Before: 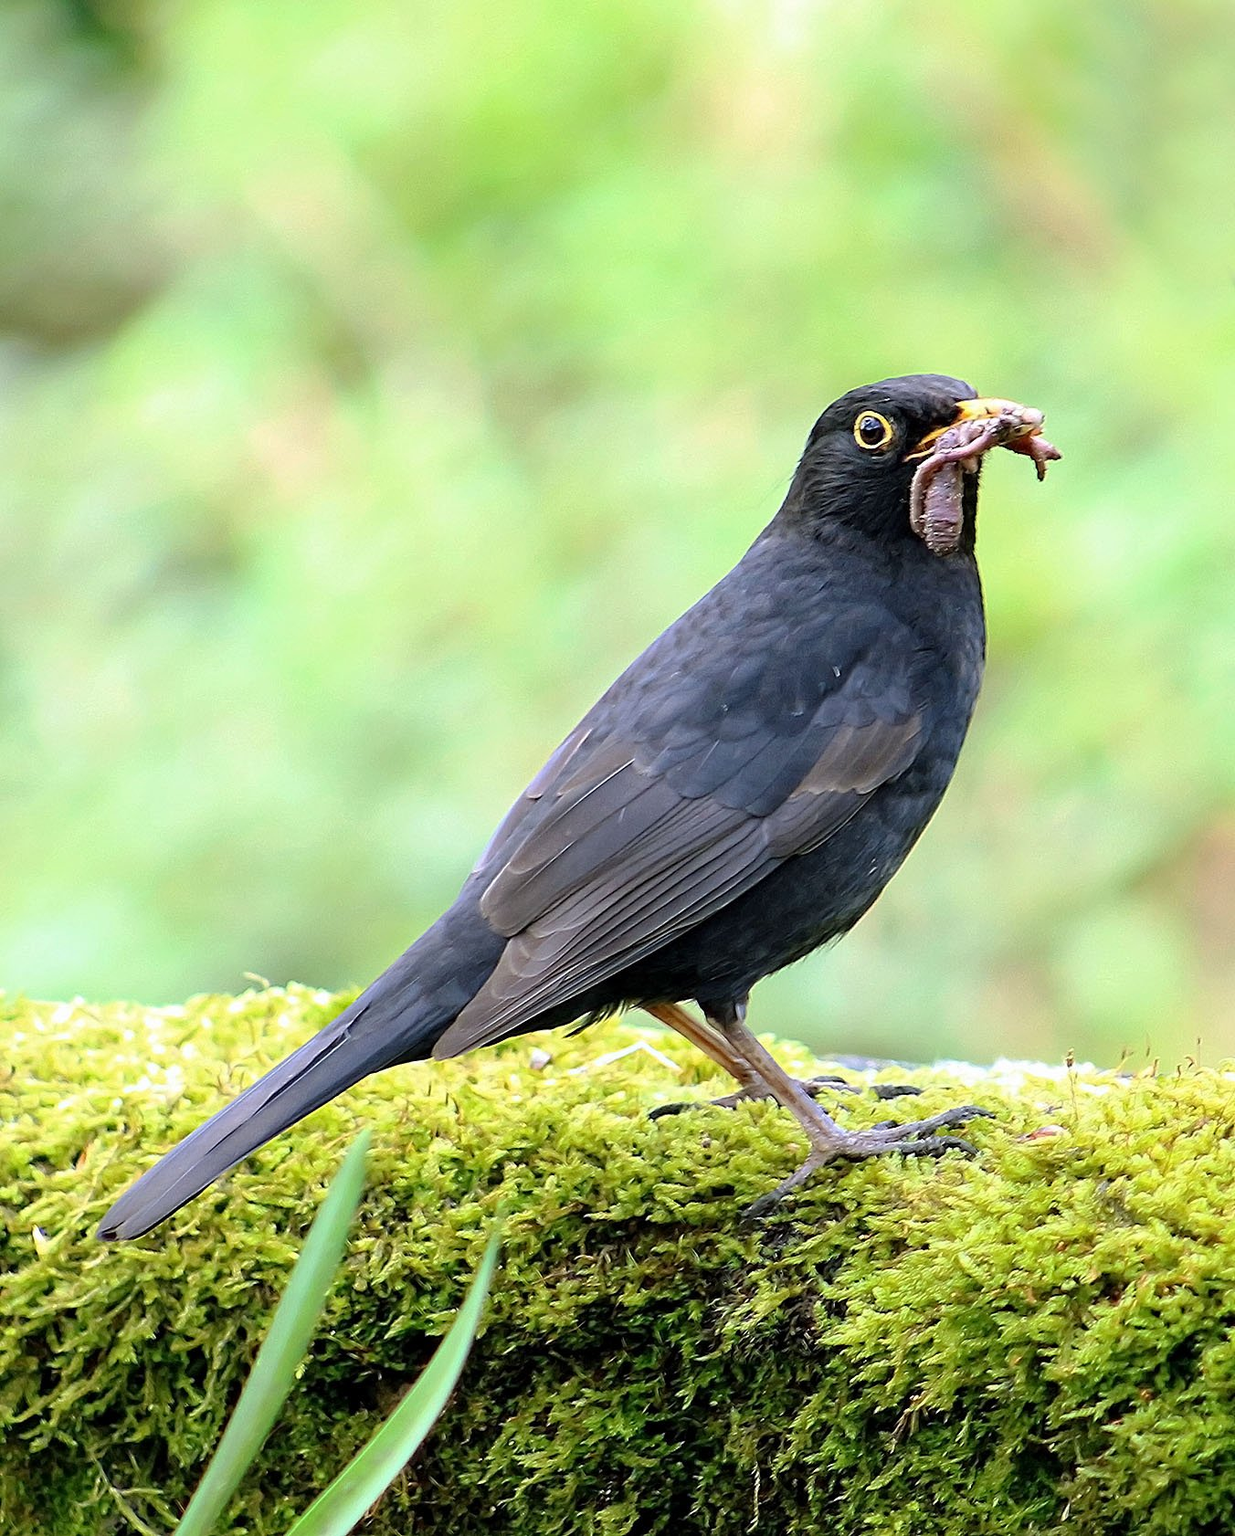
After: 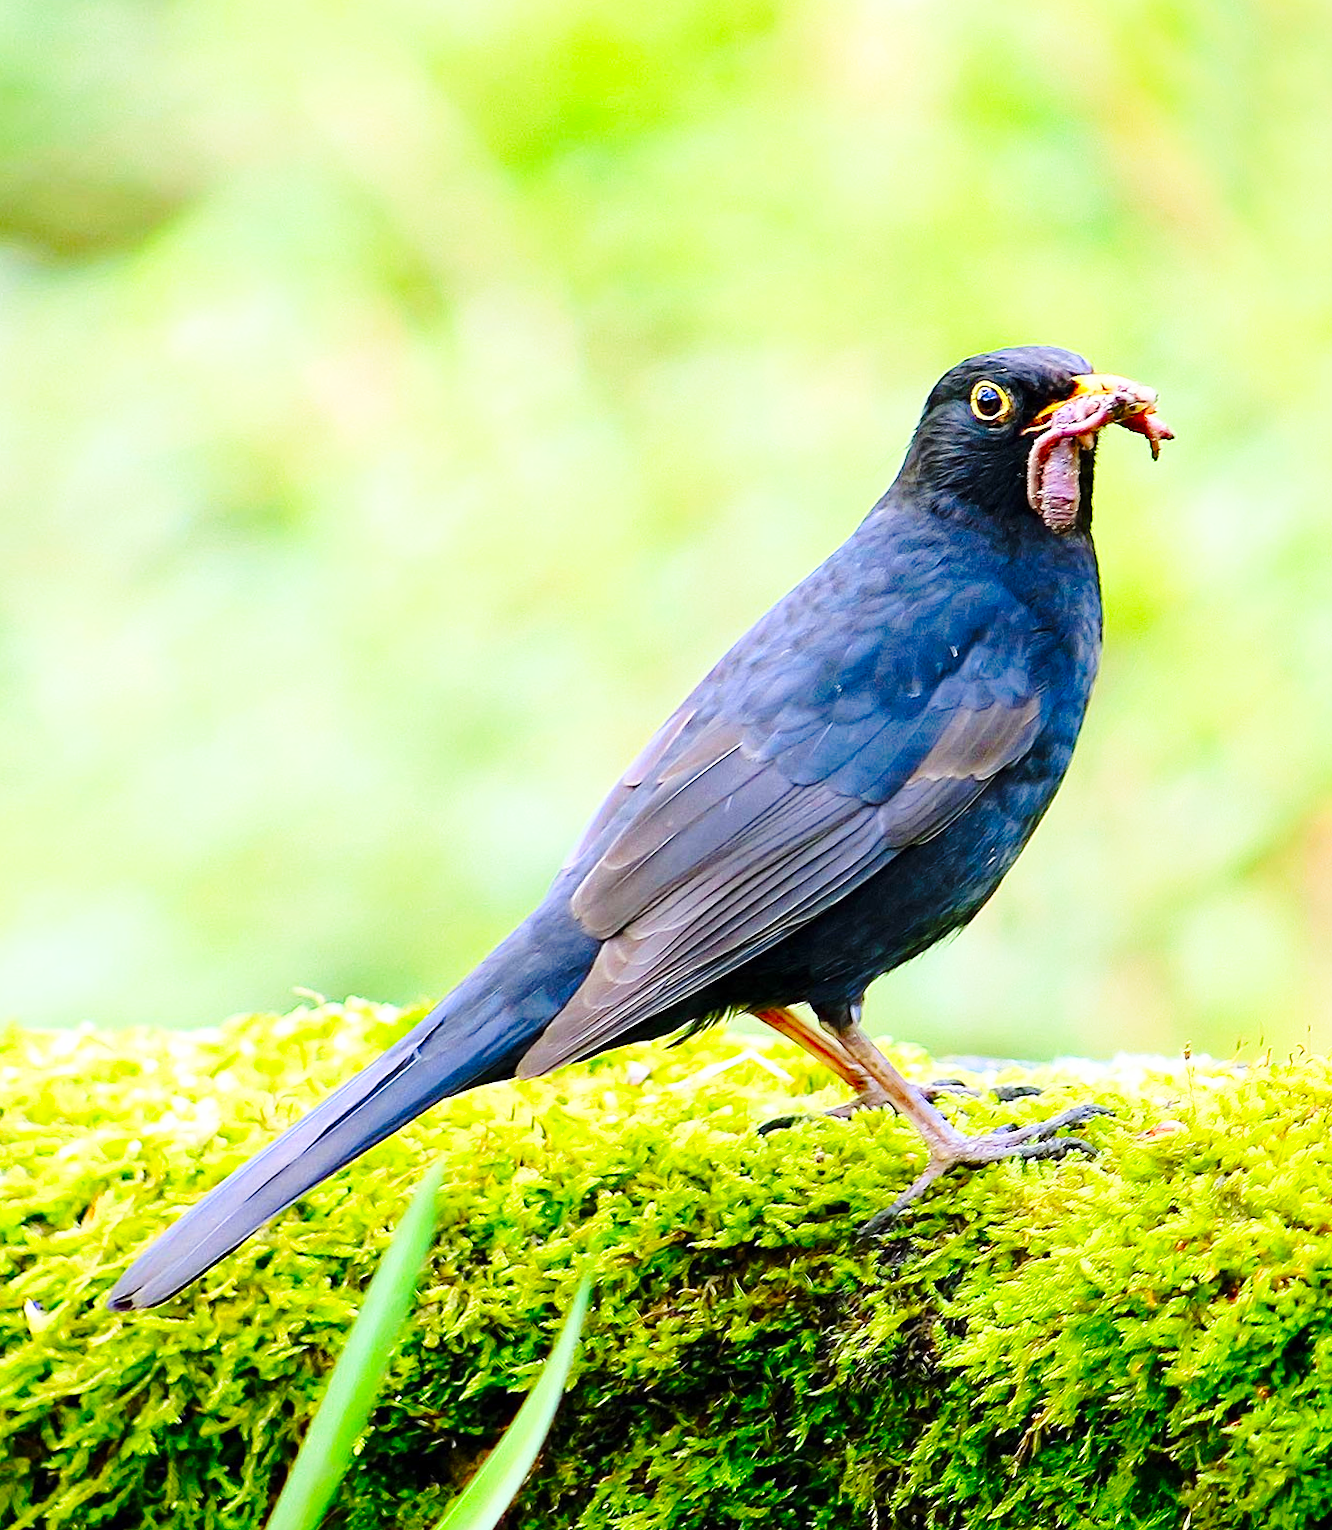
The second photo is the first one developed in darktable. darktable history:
base curve: curves: ch0 [(0, 0) (0.028, 0.03) (0.121, 0.232) (0.46, 0.748) (0.859, 0.968) (1, 1)], preserve colors none
rotate and perspective: rotation -0.013°, lens shift (vertical) -0.027, lens shift (horizontal) 0.178, crop left 0.016, crop right 0.989, crop top 0.082, crop bottom 0.918
color correction: saturation 1.8
